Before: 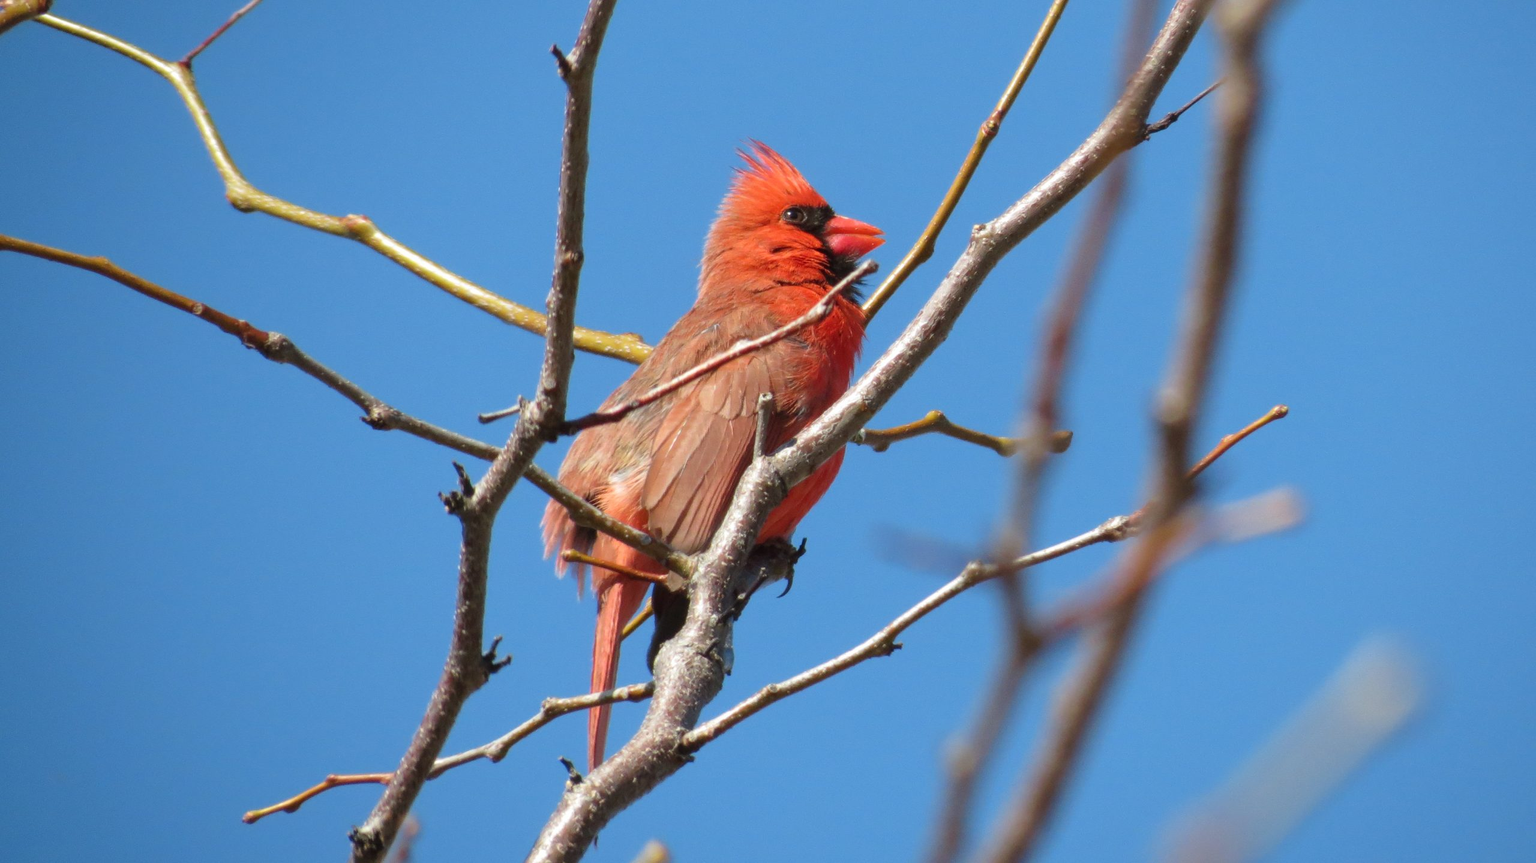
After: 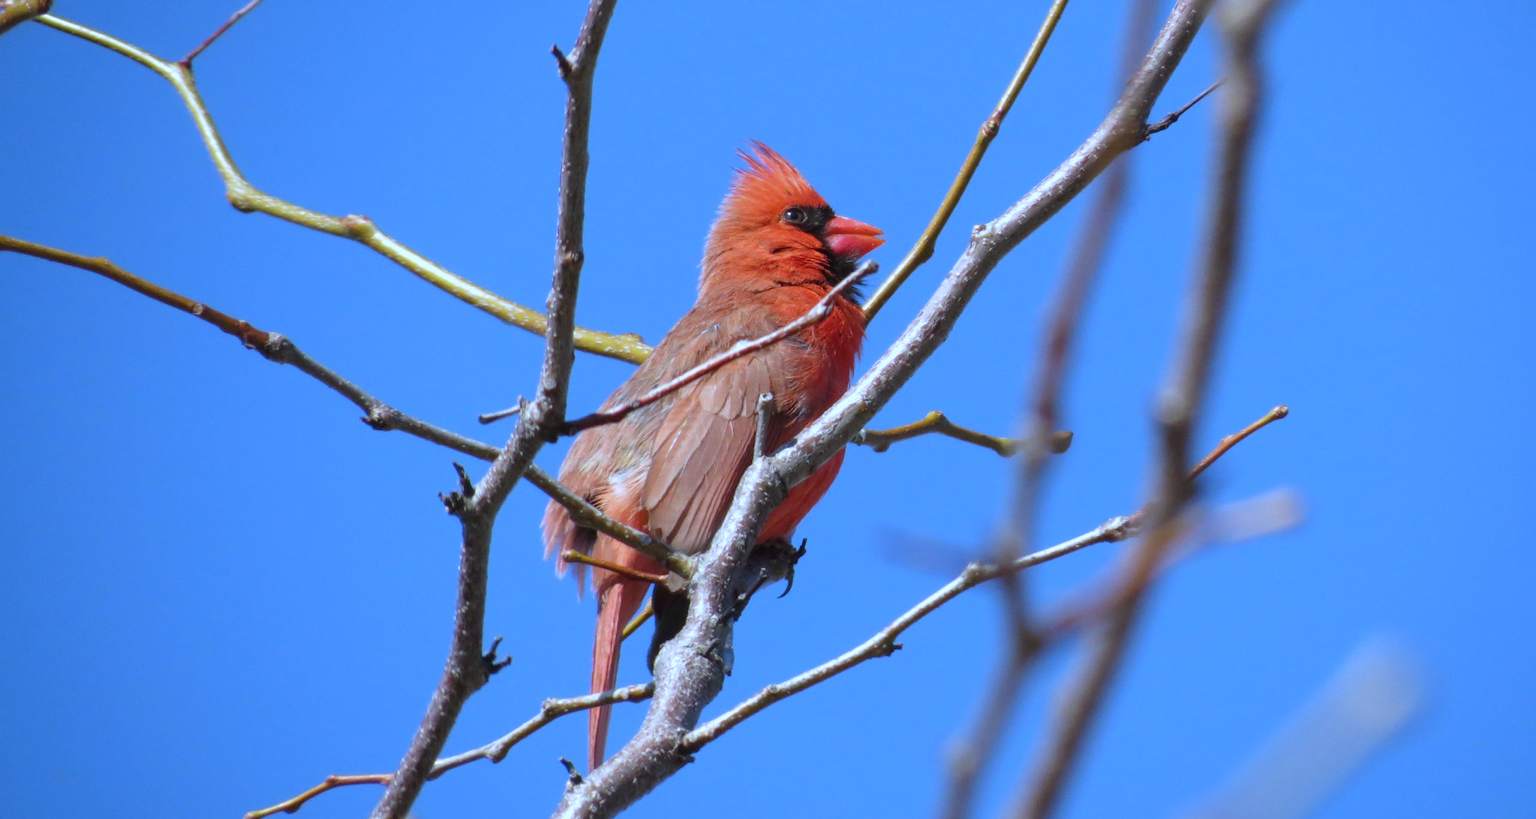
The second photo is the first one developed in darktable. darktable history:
white balance: red 0.871, blue 1.249
crop and rotate: top 0%, bottom 5.097%
